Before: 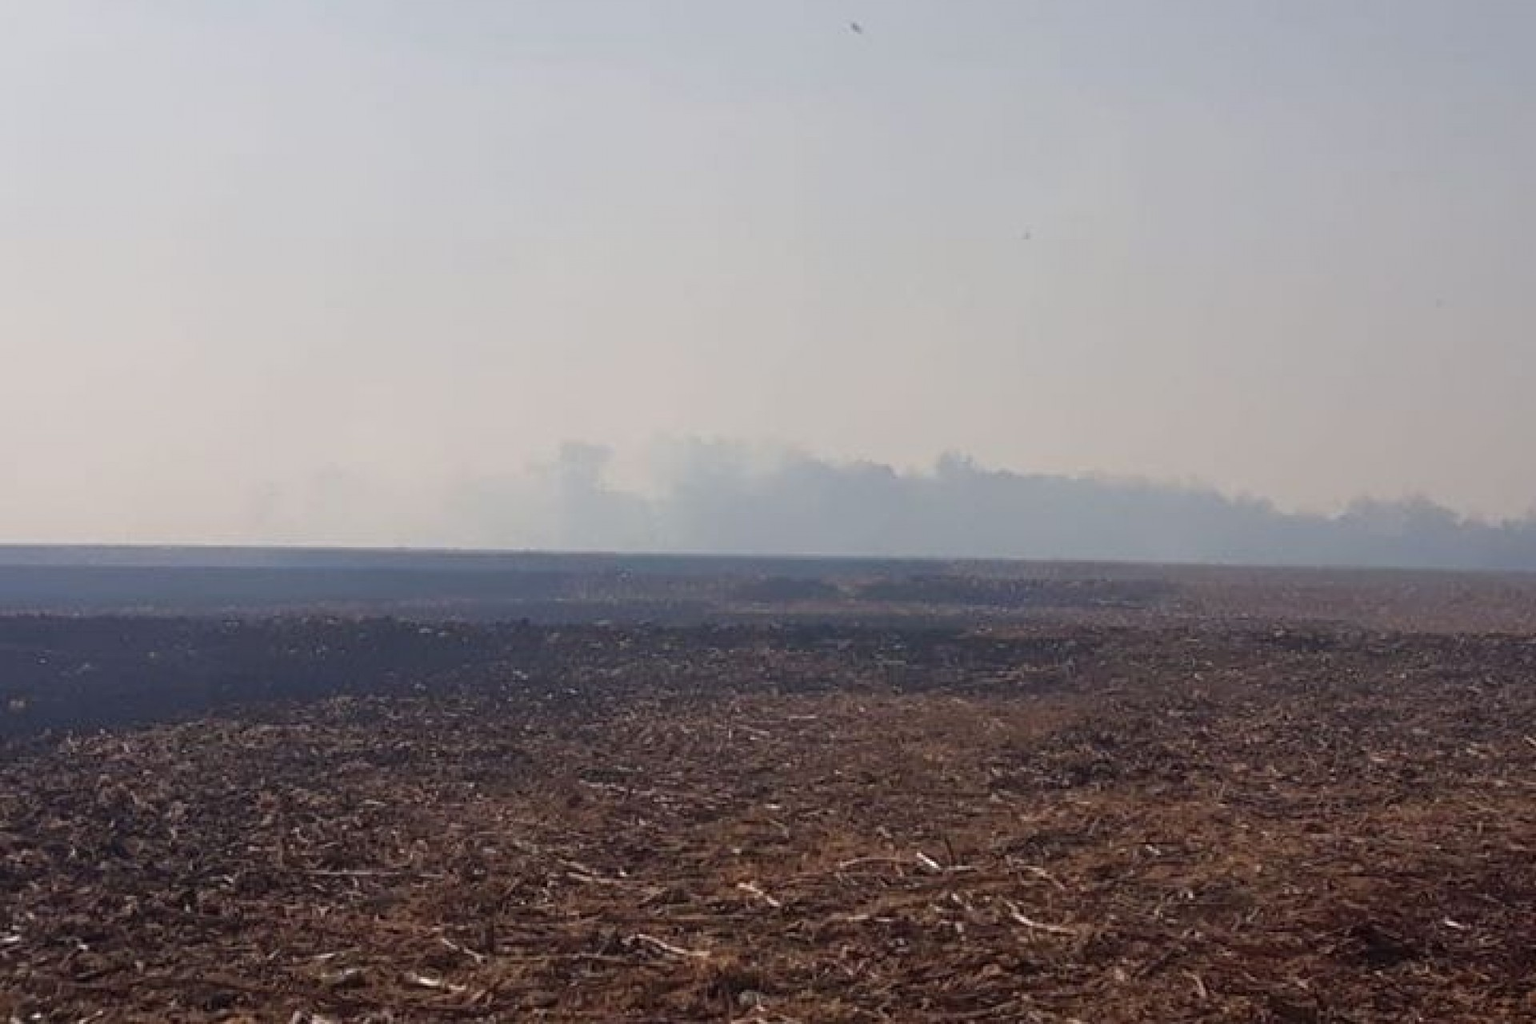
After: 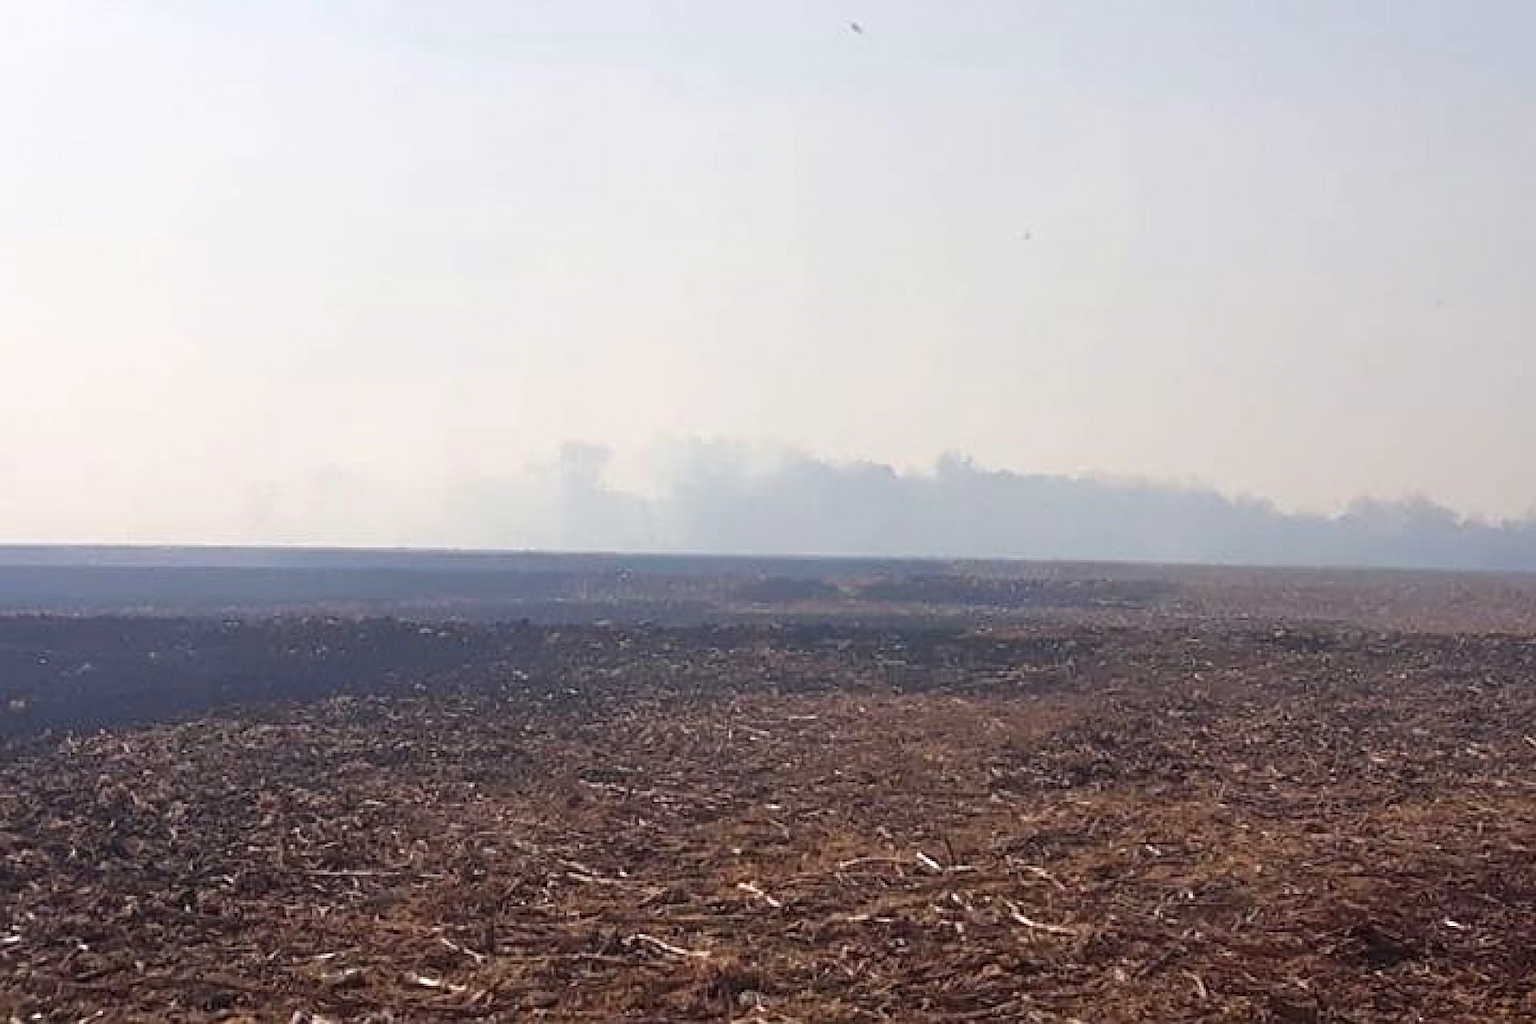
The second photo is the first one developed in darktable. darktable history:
sharpen: on, module defaults
exposure: black level correction 0, exposure 0.591 EV, compensate highlight preservation false
